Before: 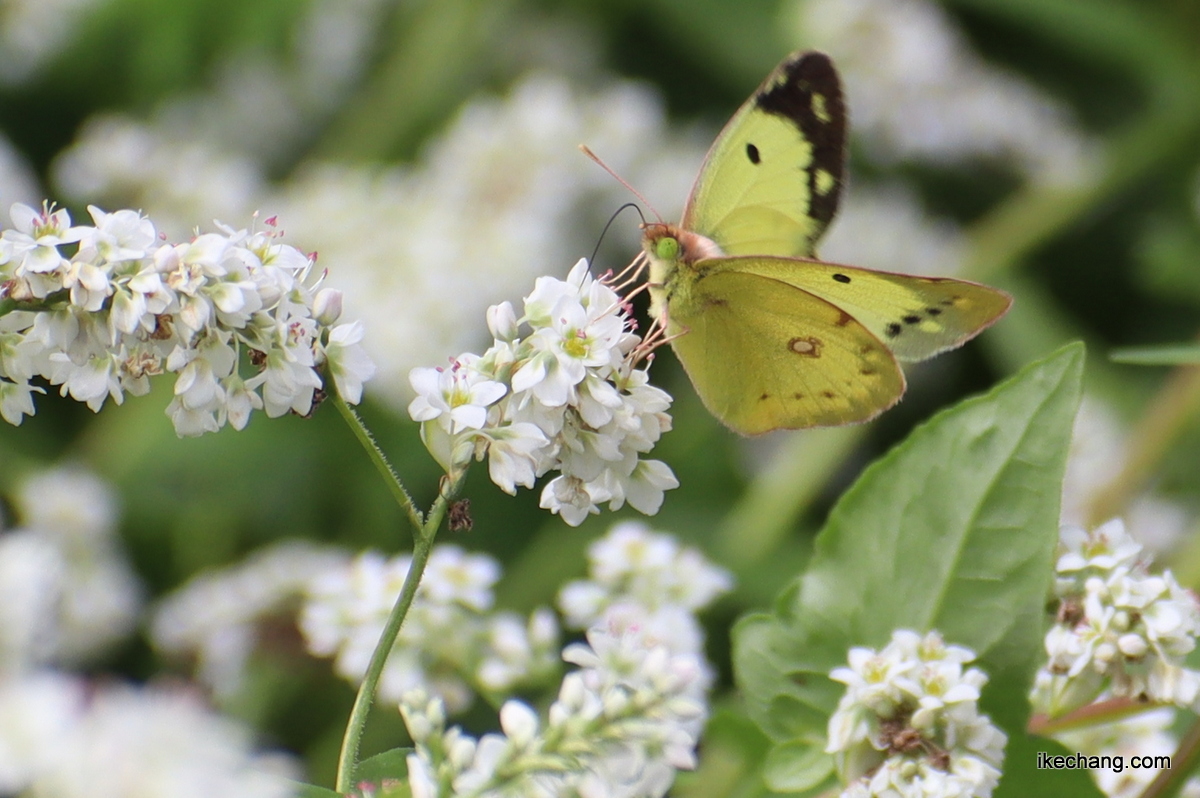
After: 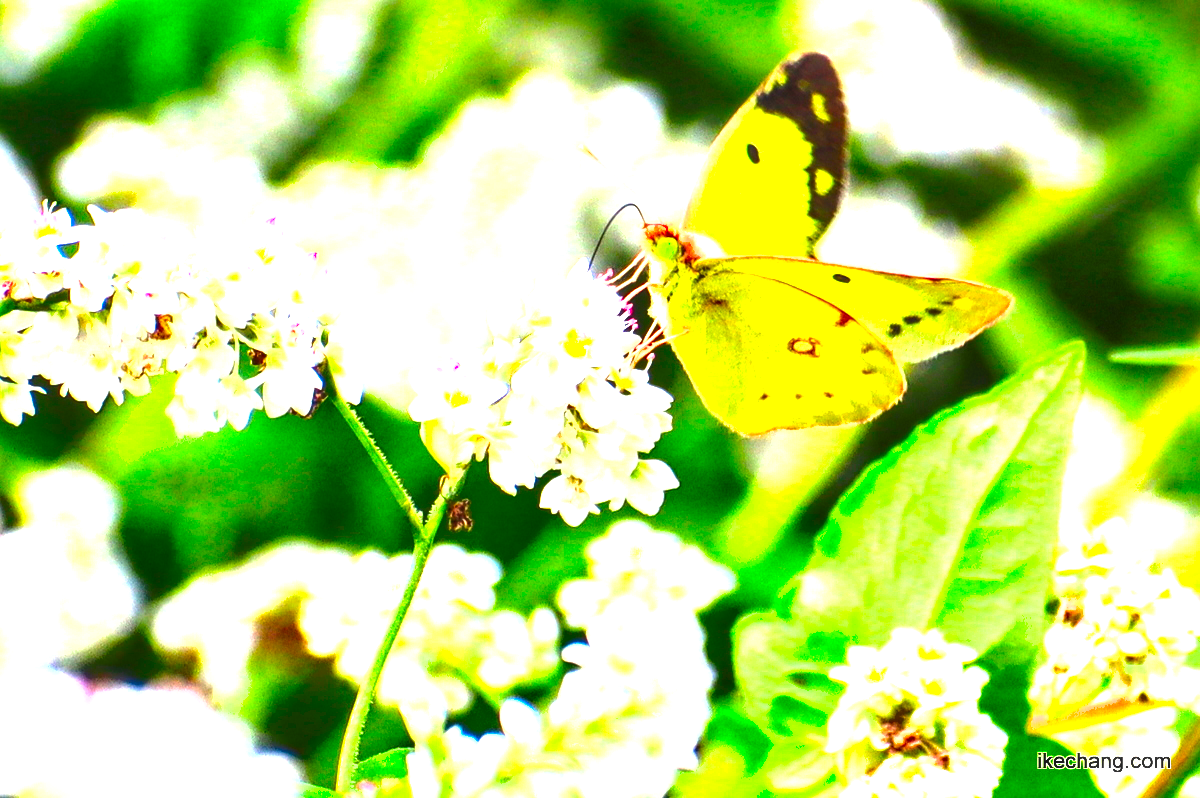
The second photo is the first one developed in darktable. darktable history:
local contrast: detail 130%
color correction: saturation 2.15
filmic rgb: black relative exposure -9.5 EV, white relative exposure 3.02 EV, hardness 6.12
shadows and highlights: shadows 35, highlights -35, soften with gaussian
levels: levels [0.012, 0.367, 0.697]
exposure: black level correction 0, exposure 1 EV, compensate highlight preservation false
